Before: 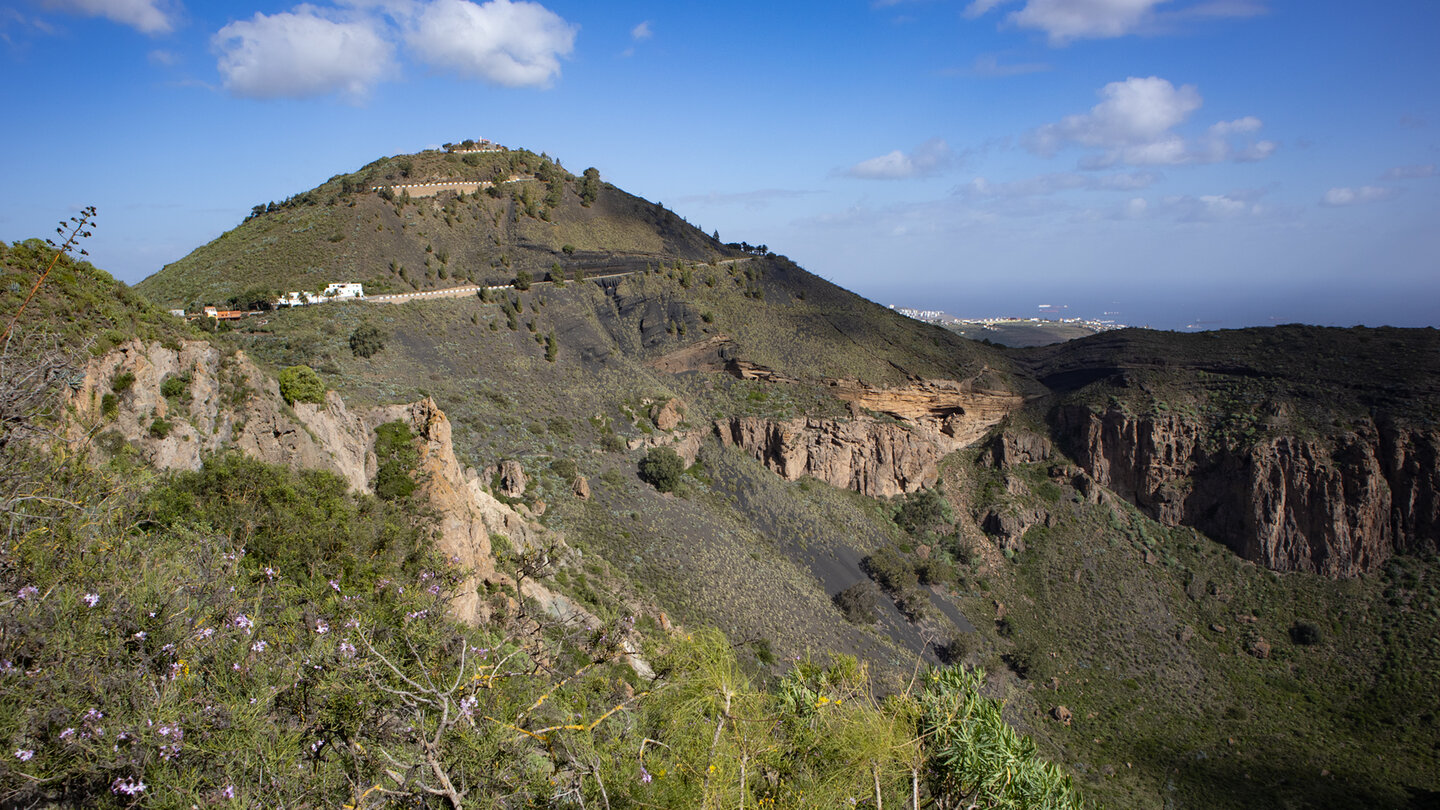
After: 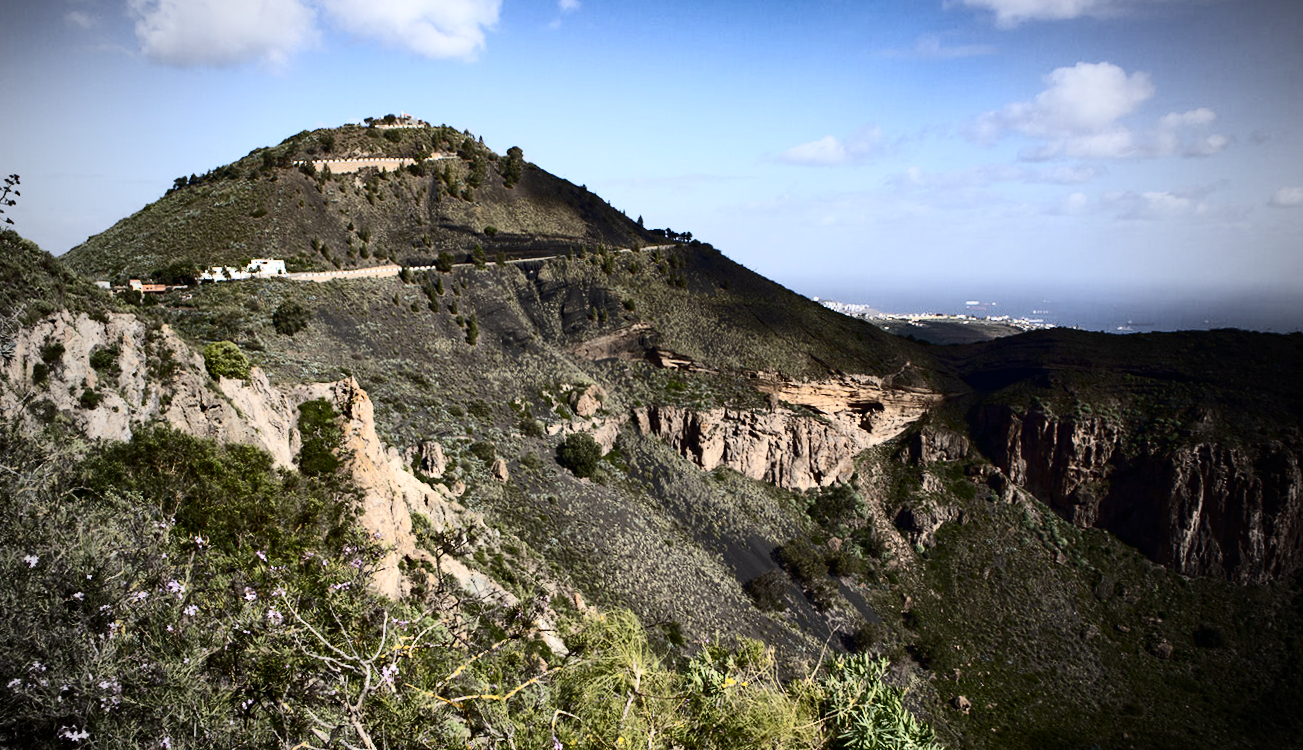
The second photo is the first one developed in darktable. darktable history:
contrast brightness saturation: contrast 0.5, saturation -0.1
vignetting: fall-off start 67.15%, brightness -0.442, saturation -0.691, width/height ratio 1.011, unbound false
crop and rotate: angle -1.69°
rotate and perspective: rotation 0.074°, lens shift (vertical) 0.096, lens shift (horizontal) -0.041, crop left 0.043, crop right 0.952, crop top 0.024, crop bottom 0.979
